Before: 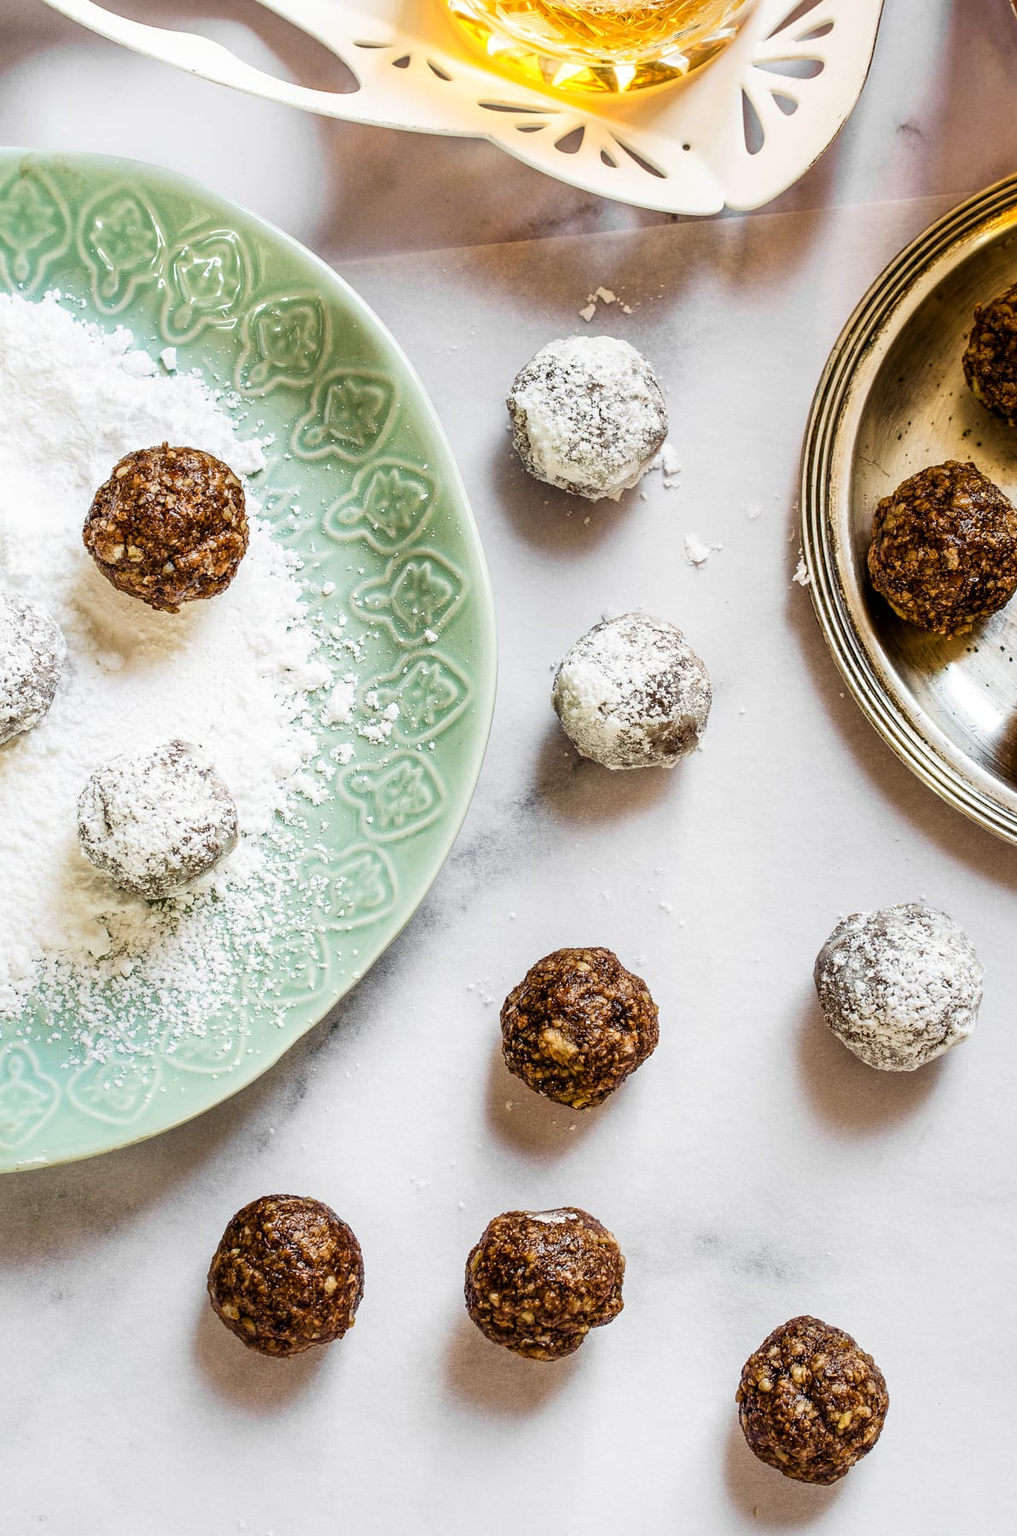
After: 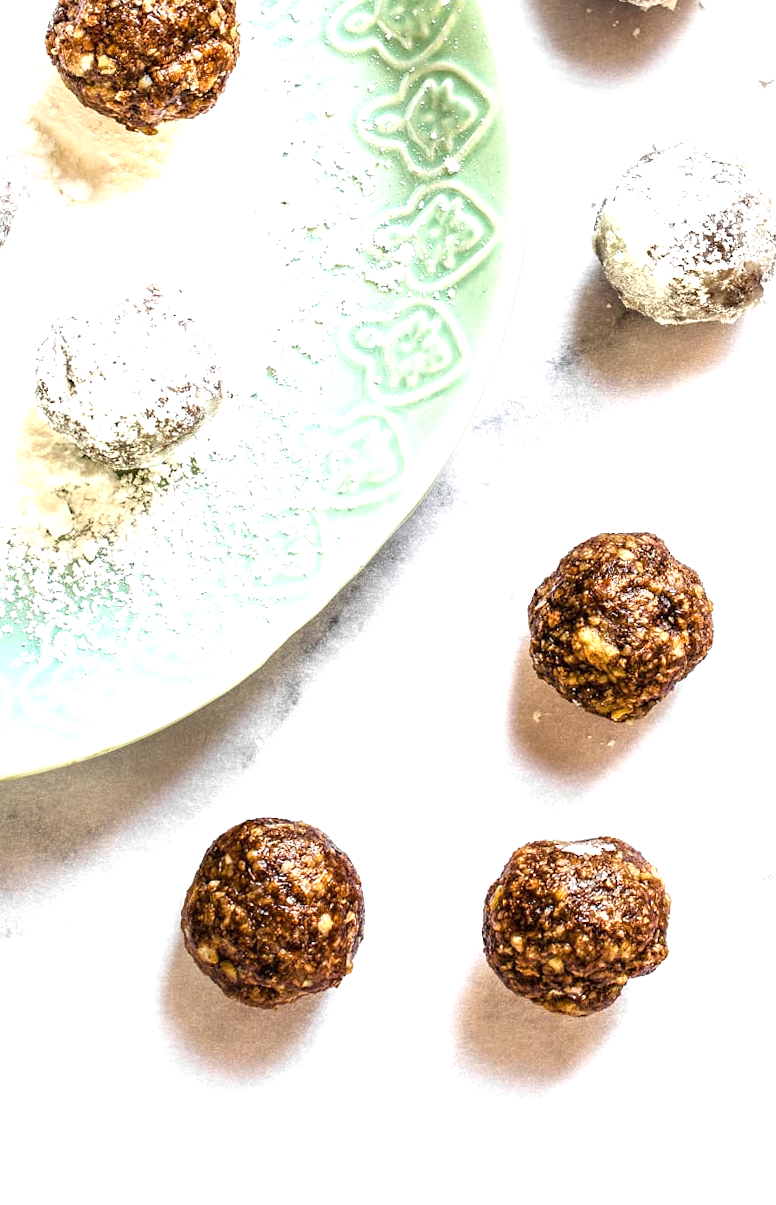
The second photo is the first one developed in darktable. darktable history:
crop and rotate: angle -0.678°, left 3.829%, top 31.855%, right 29.91%
exposure: black level correction 0, exposure 1 EV, compensate highlight preservation false
